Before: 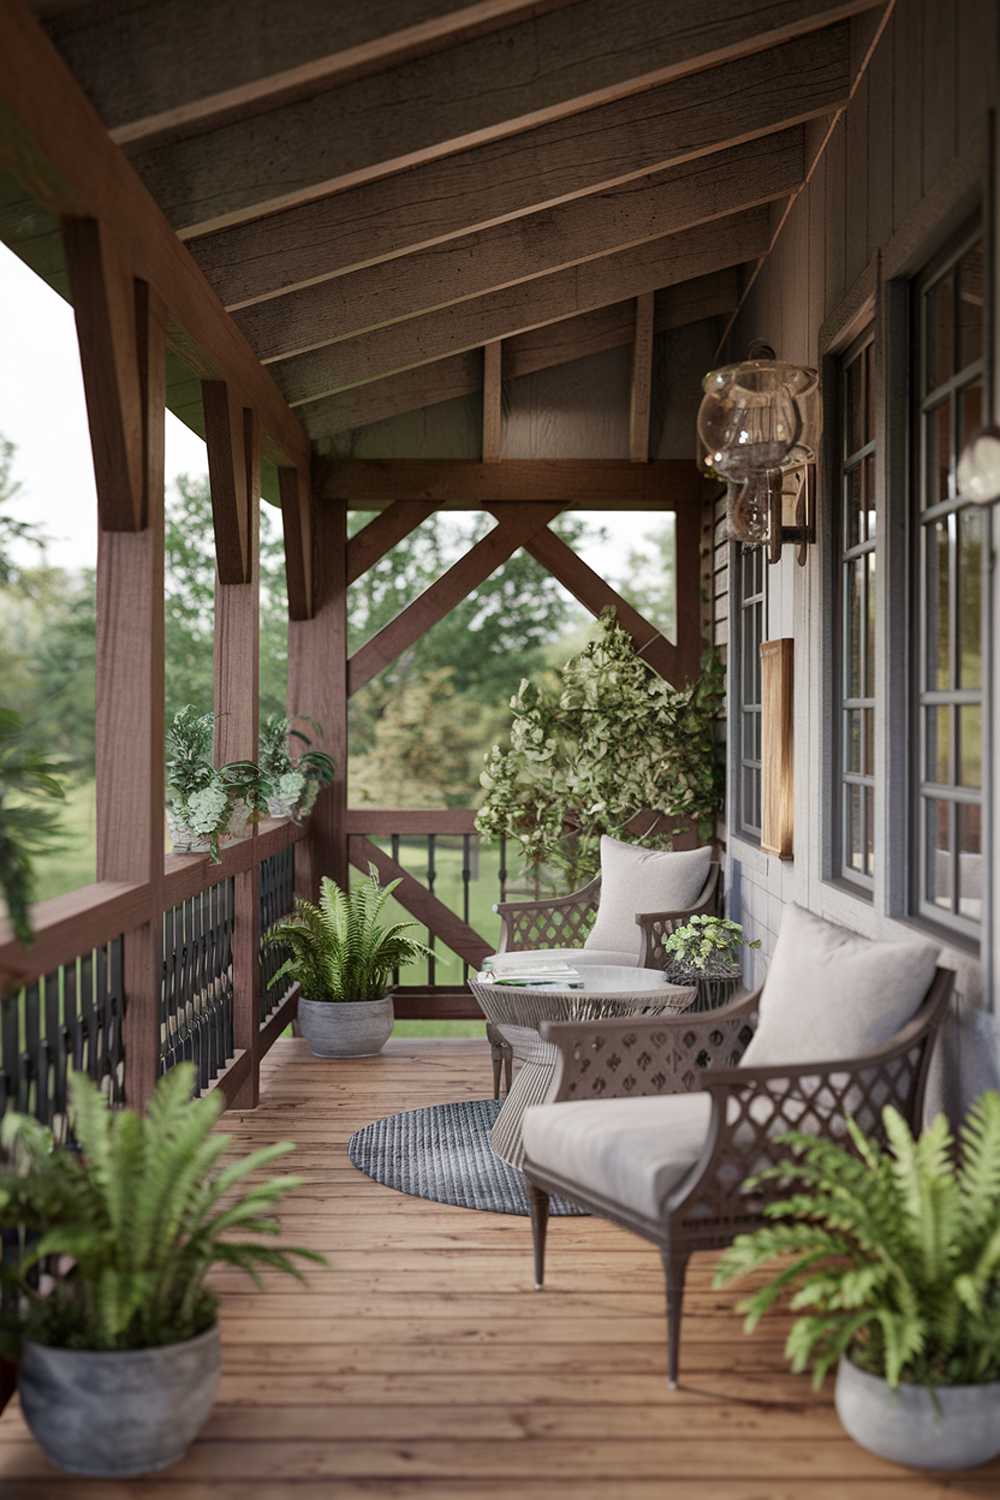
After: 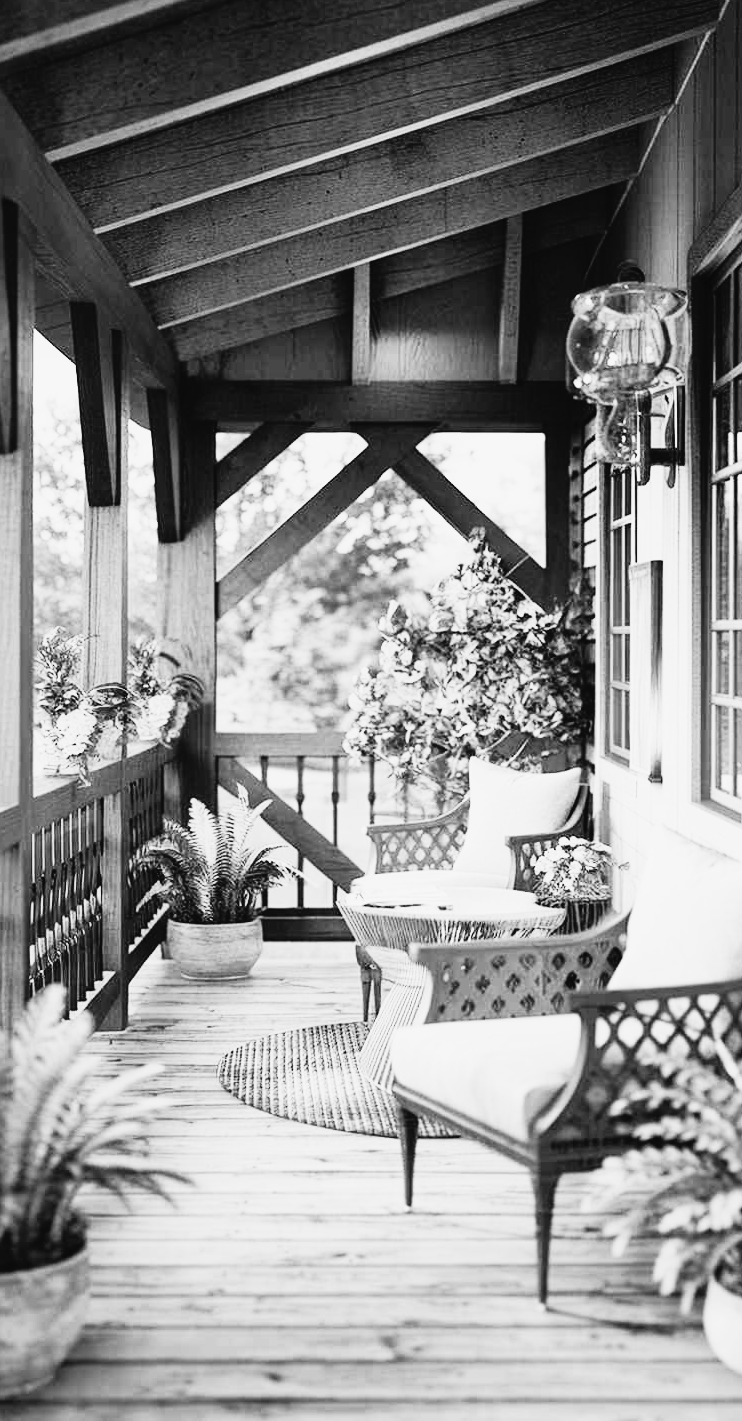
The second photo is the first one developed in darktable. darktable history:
base curve: curves: ch0 [(0, 0) (0.012, 0.01) (0.073, 0.168) (0.31, 0.711) (0.645, 0.957) (1, 1)], preserve colors none
white balance: red 1.004, blue 1.096
monochrome: on, module defaults
exposure: exposure 0.127 EV, compensate highlight preservation false
tone curve: curves: ch0 [(0, 0.023) (0.132, 0.075) (0.251, 0.186) (0.463, 0.461) (0.662, 0.757) (0.854, 0.909) (1, 0.973)]; ch1 [(0, 0) (0.447, 0.411) (0.483, 0.469) (0.498, 0.496) (0.518, 0.514) (0.561, 0.579) (0.604, 0.645) (0.669, 0.73) (0.819, 0.93) (1, 1)]; ch2 [(0, 0) (0.307, 0.315) (0.425, 0.438) (0.483, 0.477) (0.503, 0.503) (0.526, 0.534) (0.567, 0.569) (0.617, 0.674) (0.703, 0.797) (0.985, 0.966)], color space Lab, independent channels
crop and rotate: left 13.15%, top 5.251%, right 12.609%
